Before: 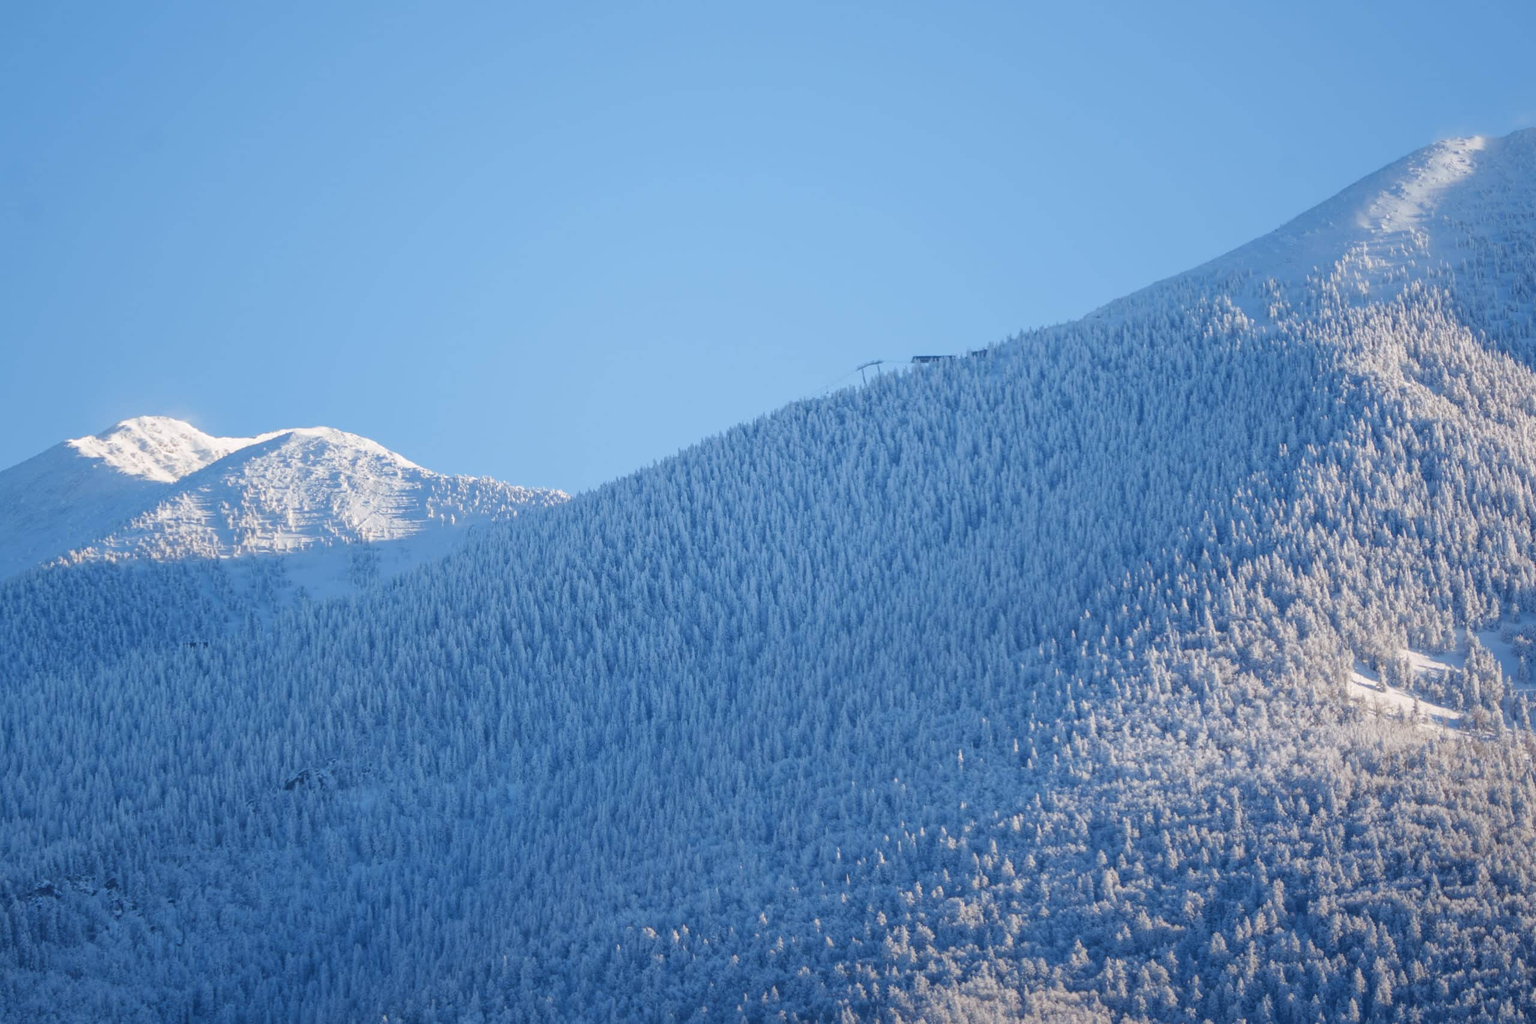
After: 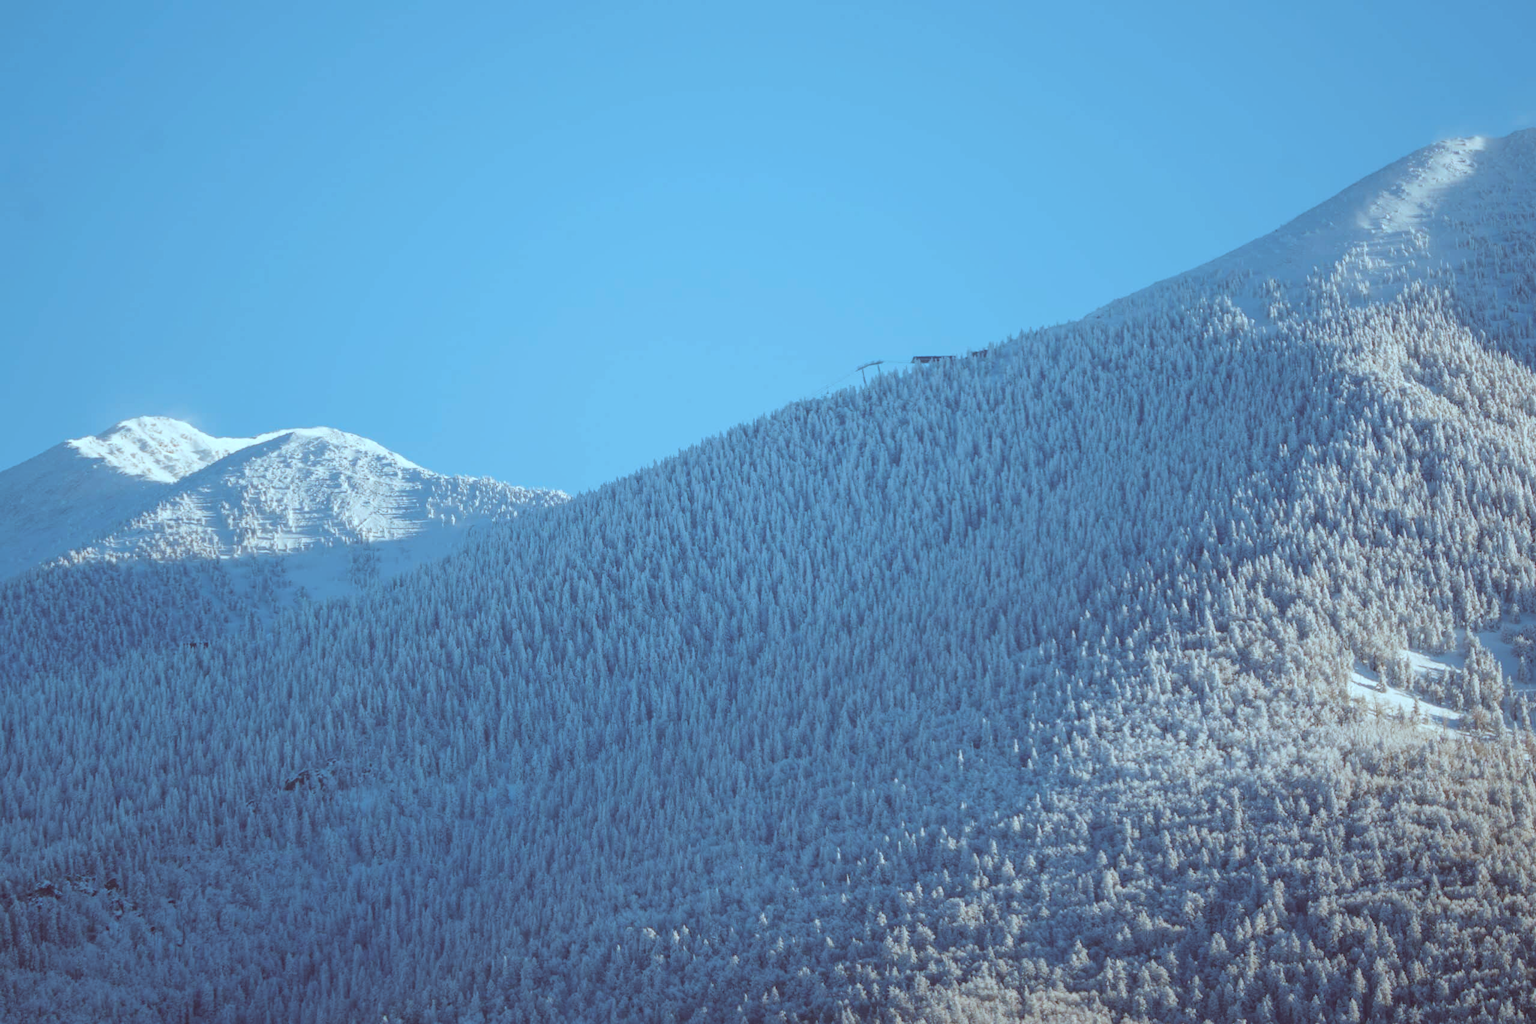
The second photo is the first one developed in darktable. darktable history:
color correction: highlights a* -14.32, highlights b* -17.02, shadows a* 10.83, shadows b* 28.86
